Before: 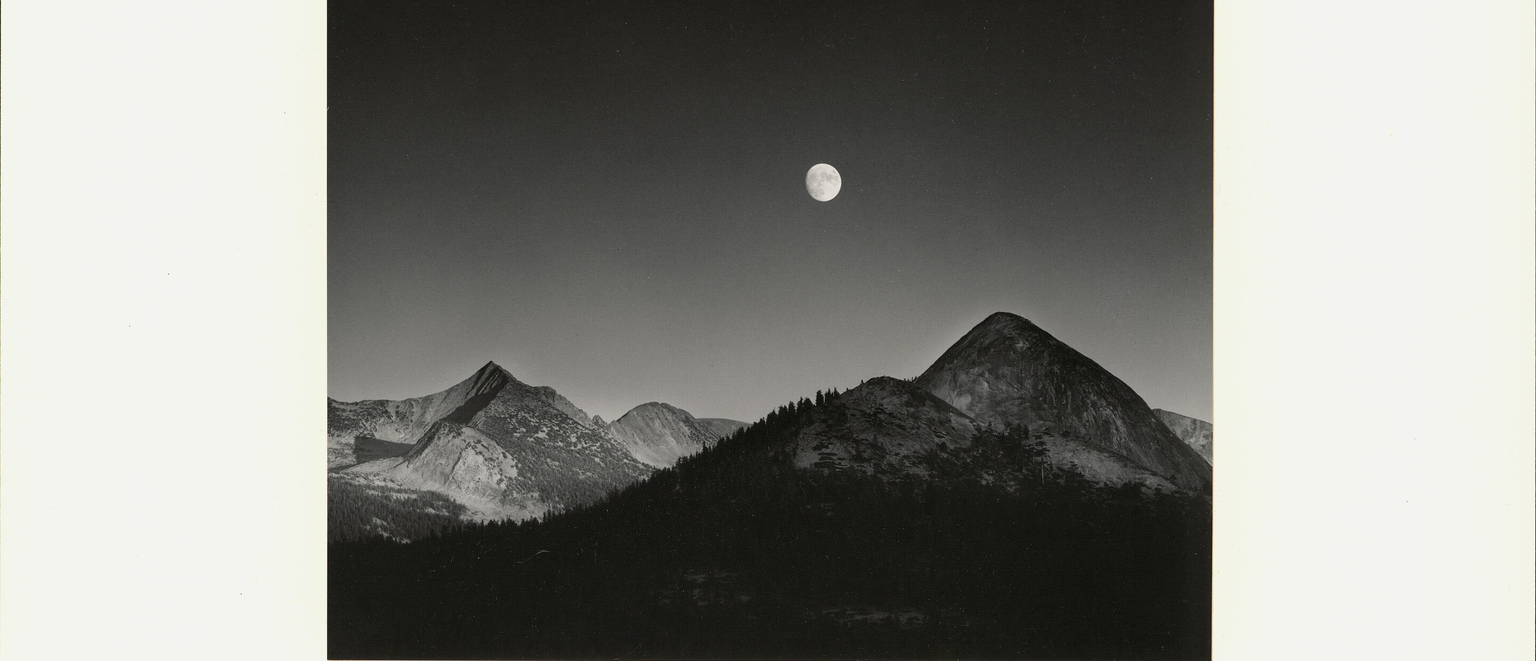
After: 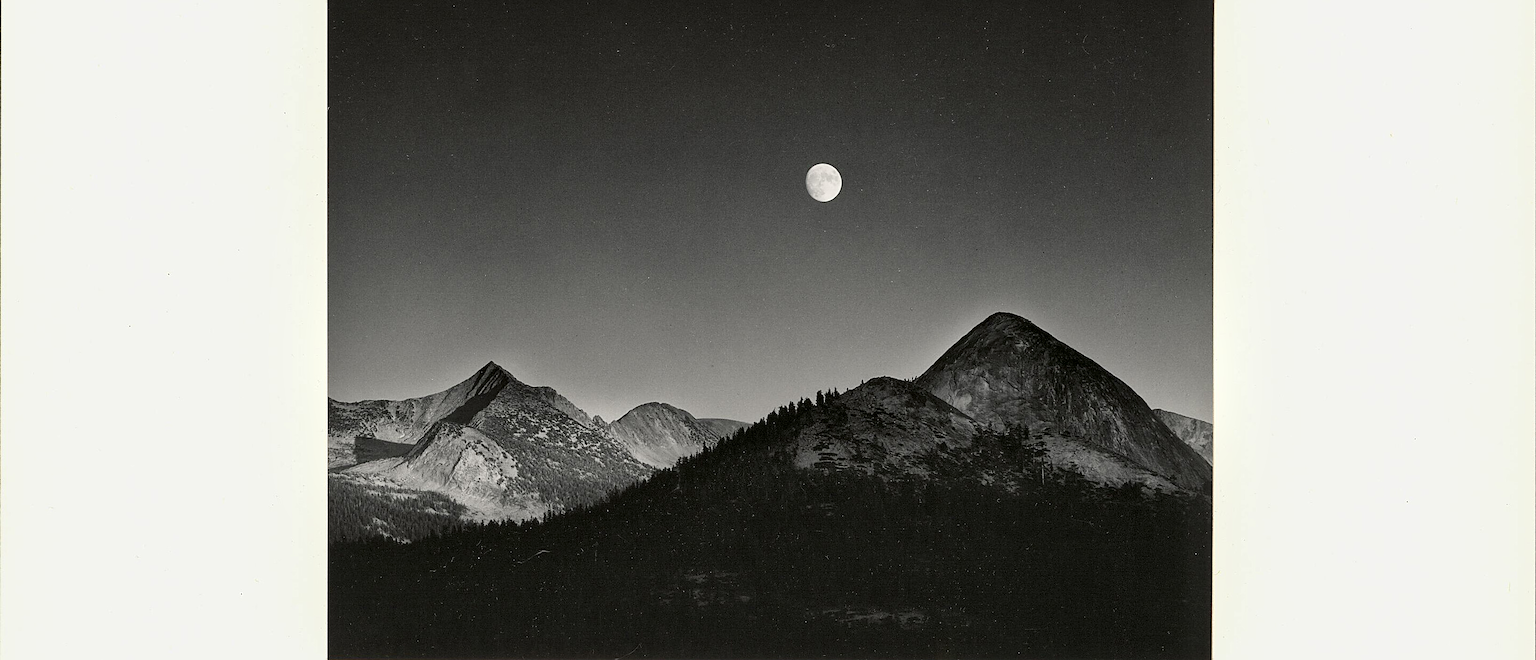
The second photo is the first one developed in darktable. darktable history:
sharpen: on, module defaults
exposure: compensate highlight preservation false
local contrast: mode bilateral grid, contrast 50, coarseness 50, detail 150%, midtone range 0.2
